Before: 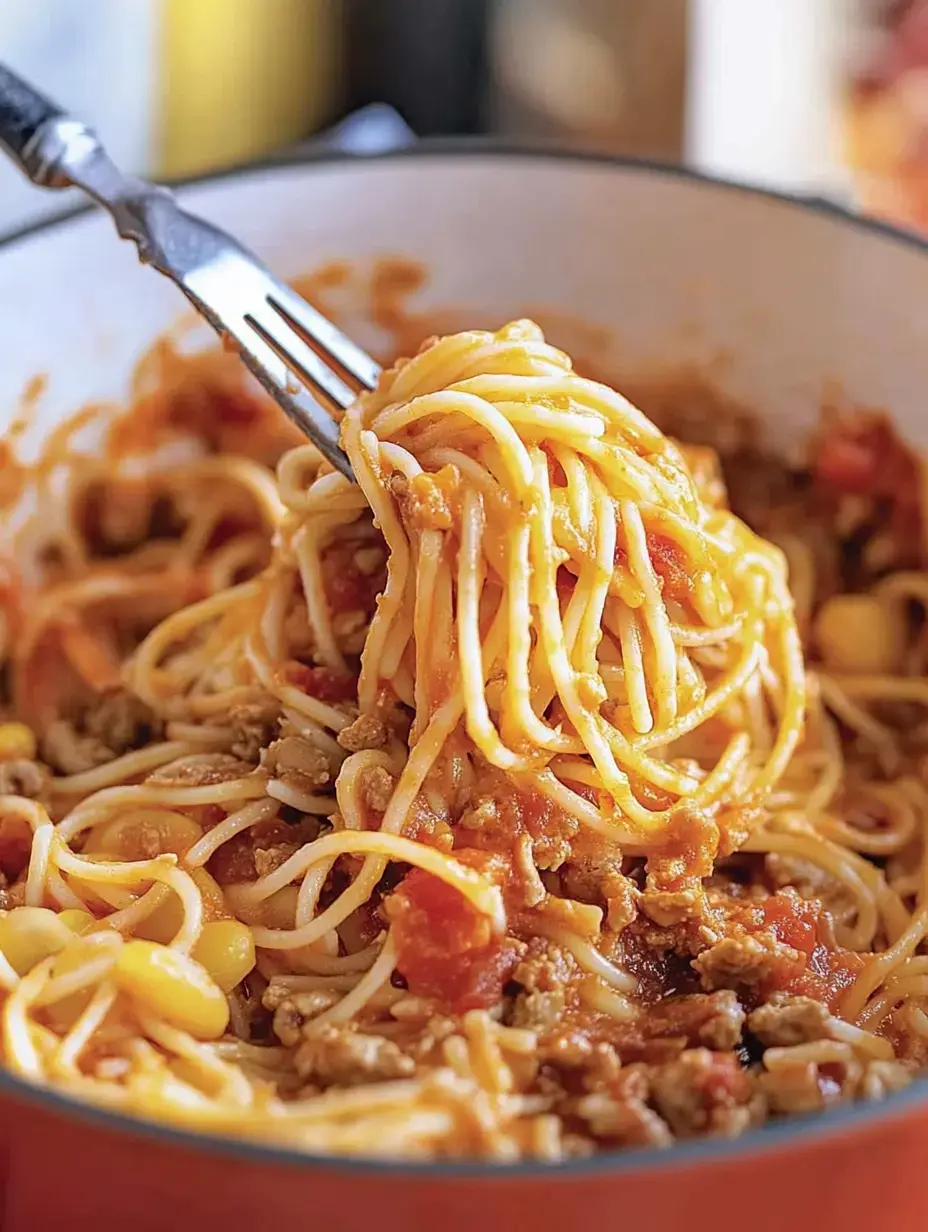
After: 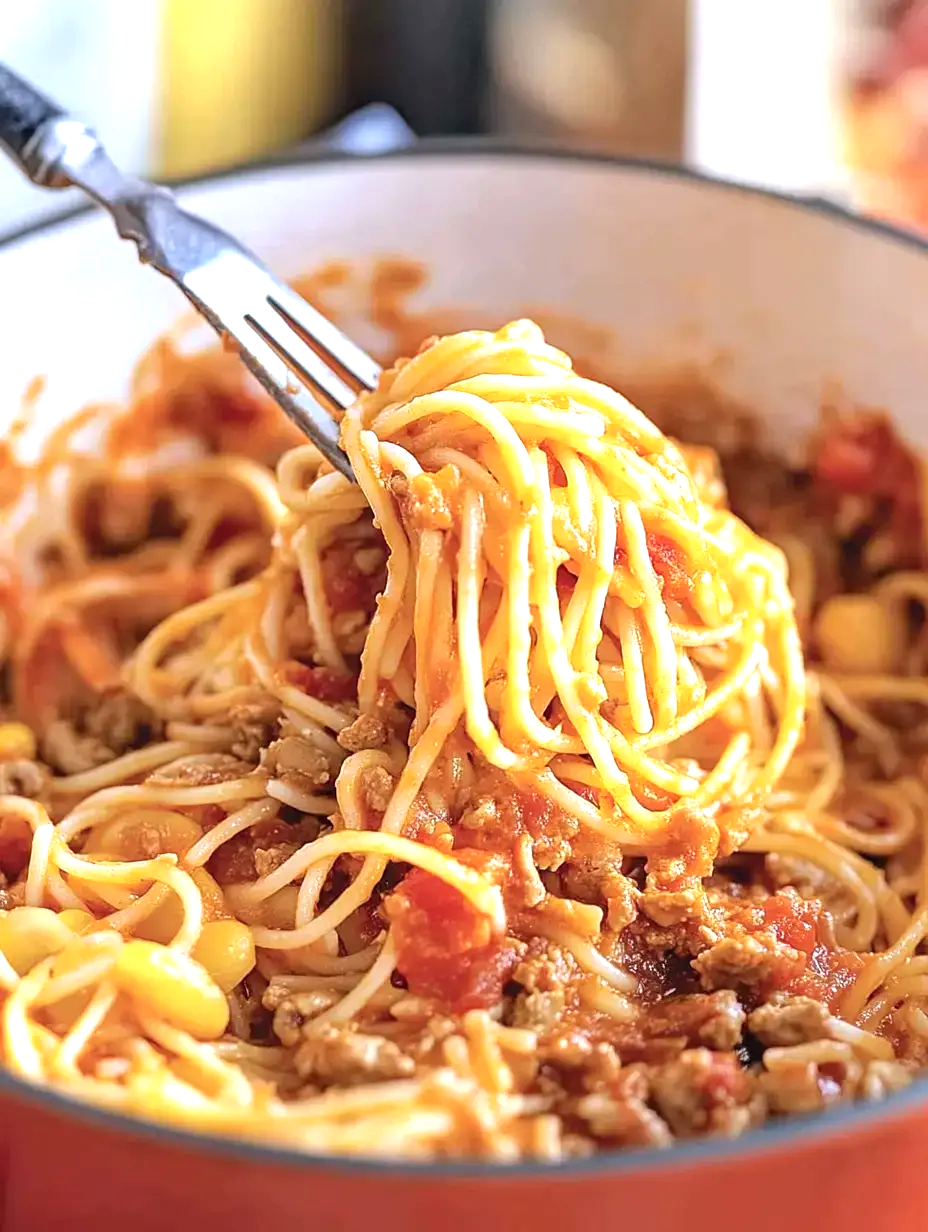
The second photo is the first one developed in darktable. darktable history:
exposure: exposure 0.655 EV, compensate highlight preservation false
